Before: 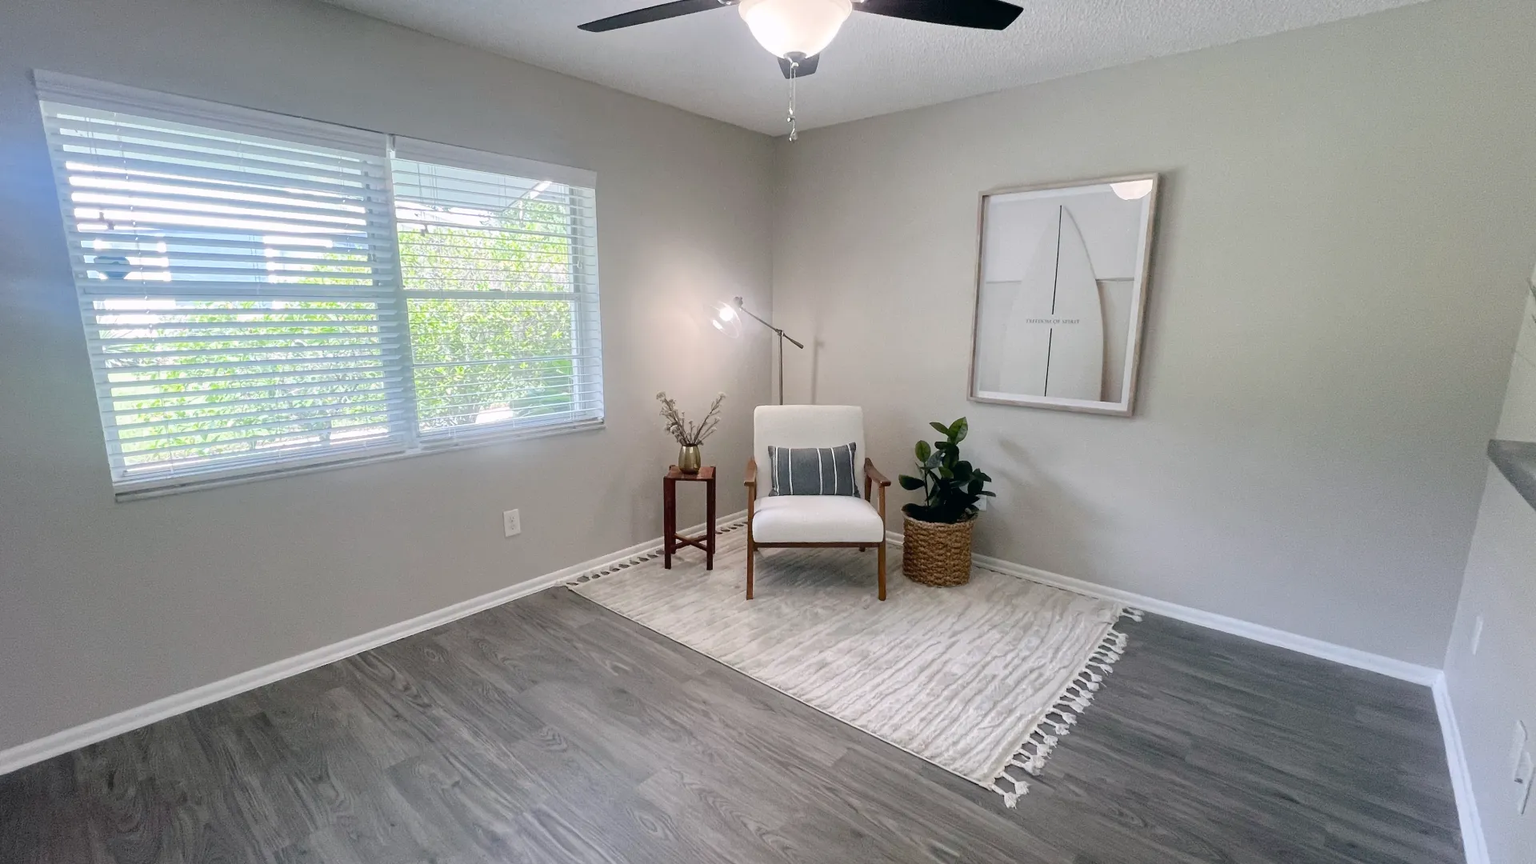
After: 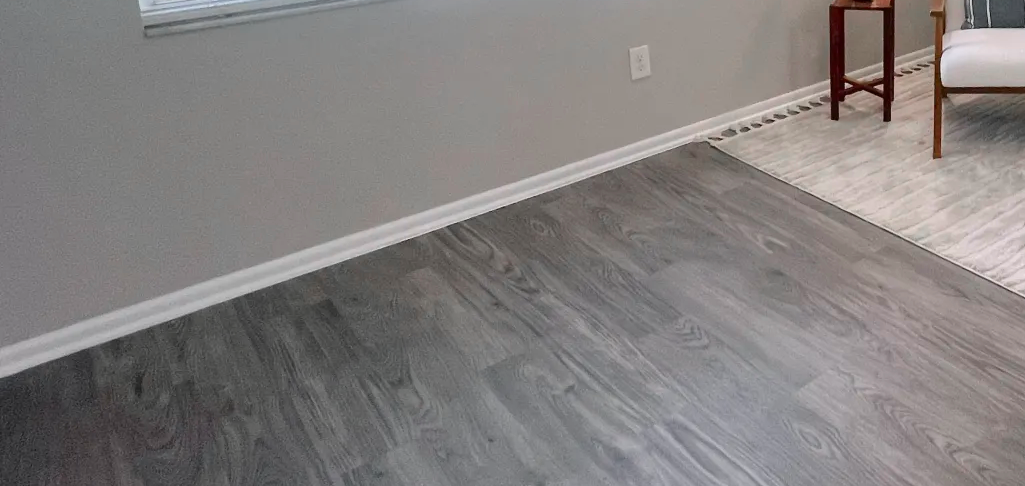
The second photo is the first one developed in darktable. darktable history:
crop and rotate: top 54.778%, right 46.61%, bottom 0.159%
color zones: curves: ch1 [(0, 0.679) (0.143, 0.647) (0.286, 0.261) (0.378, -0.011) (0.571, 0.396) (0.714, 0.399) (0.857, 0.406) (1, 0.679)]
